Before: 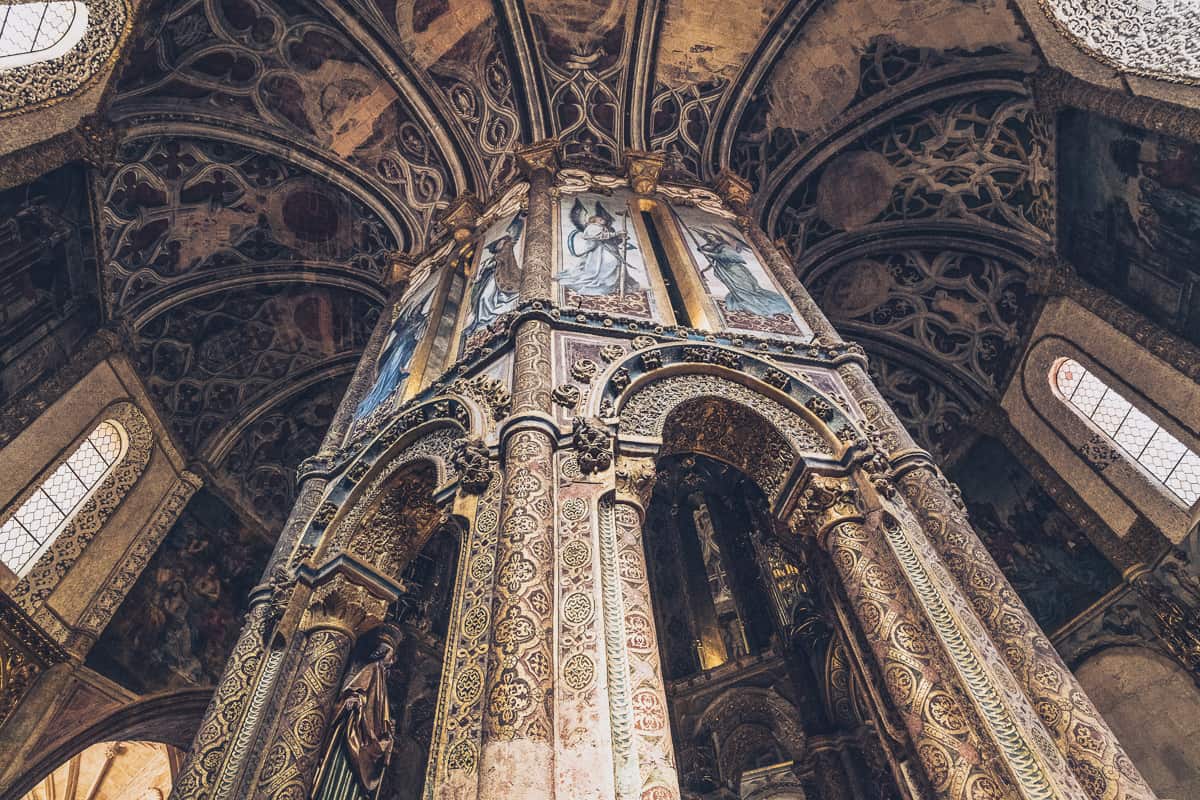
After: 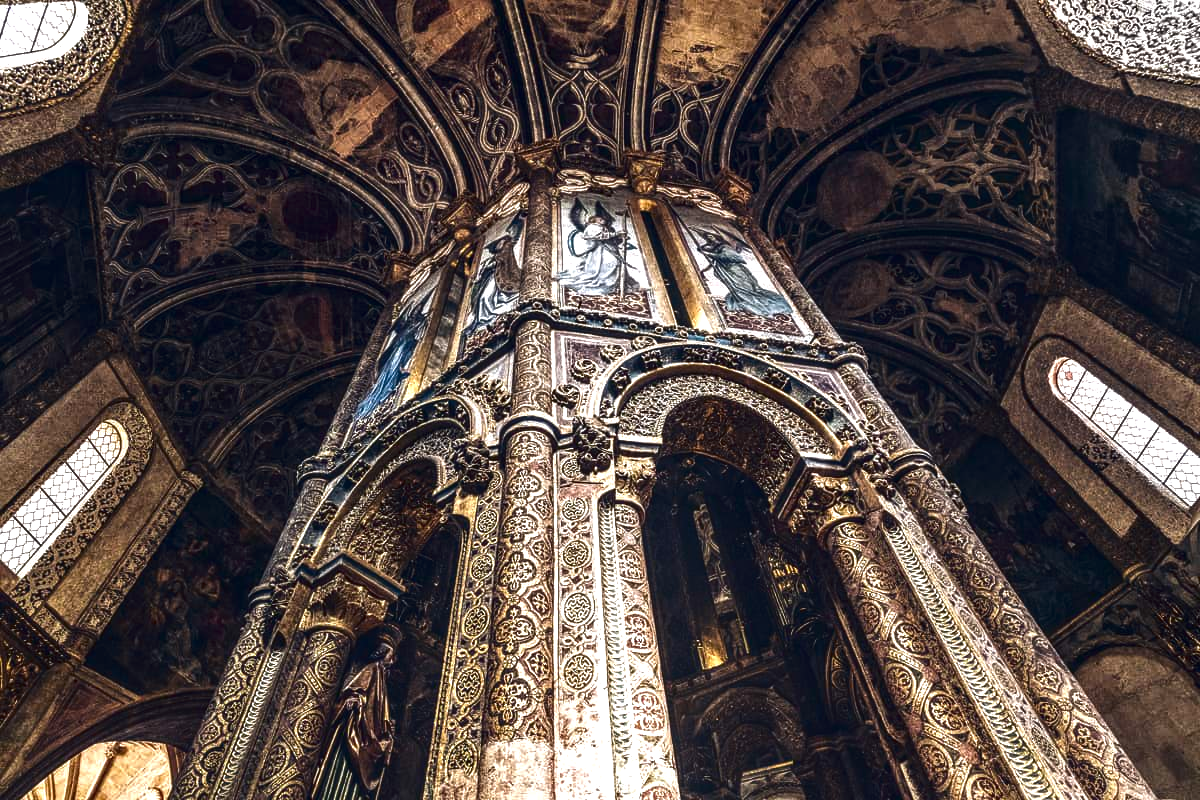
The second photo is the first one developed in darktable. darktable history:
contrast brightness saturation: brightness -0.52
exposure: exposure 0.722 EV, compensate highlight preservation false
local contrast: on, module defaults
